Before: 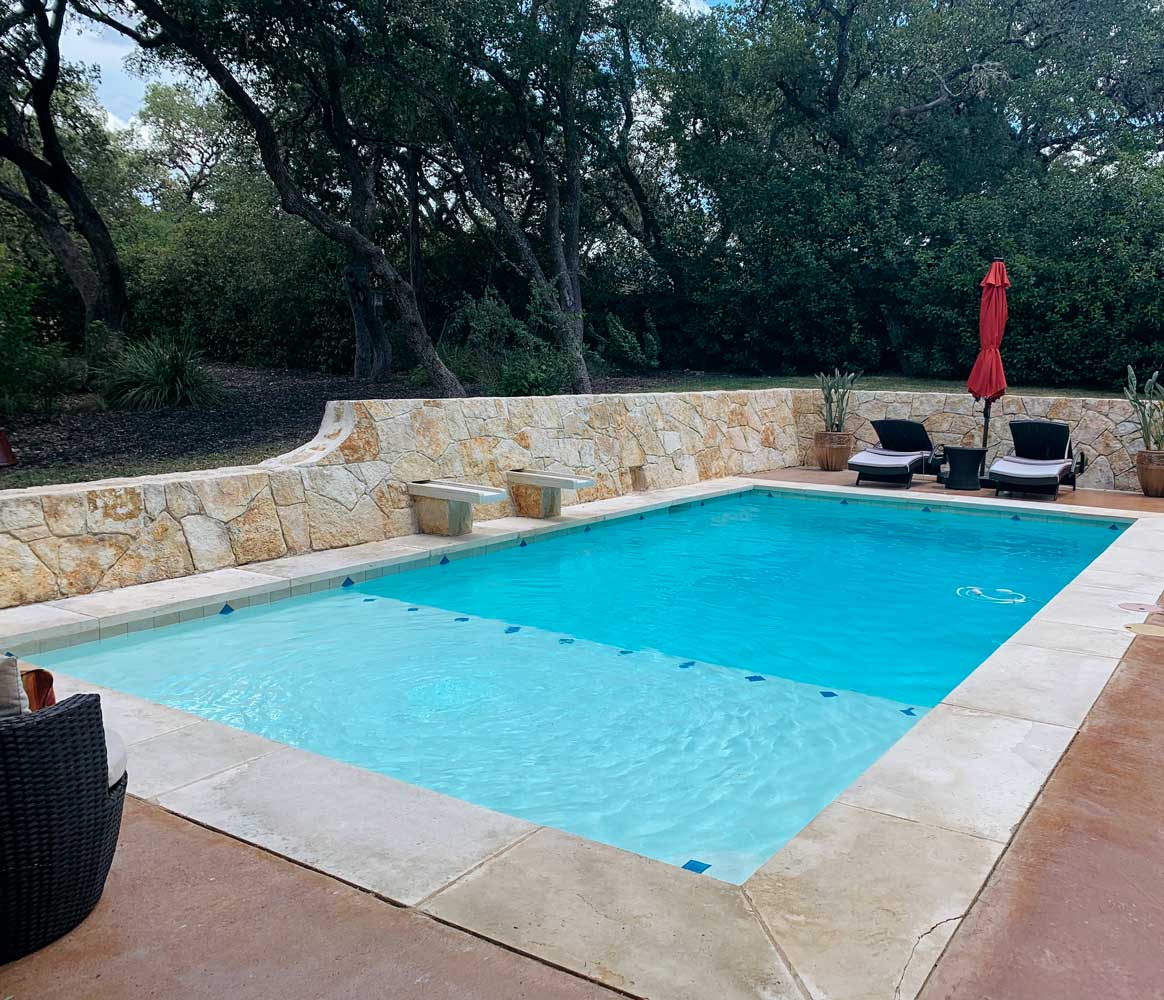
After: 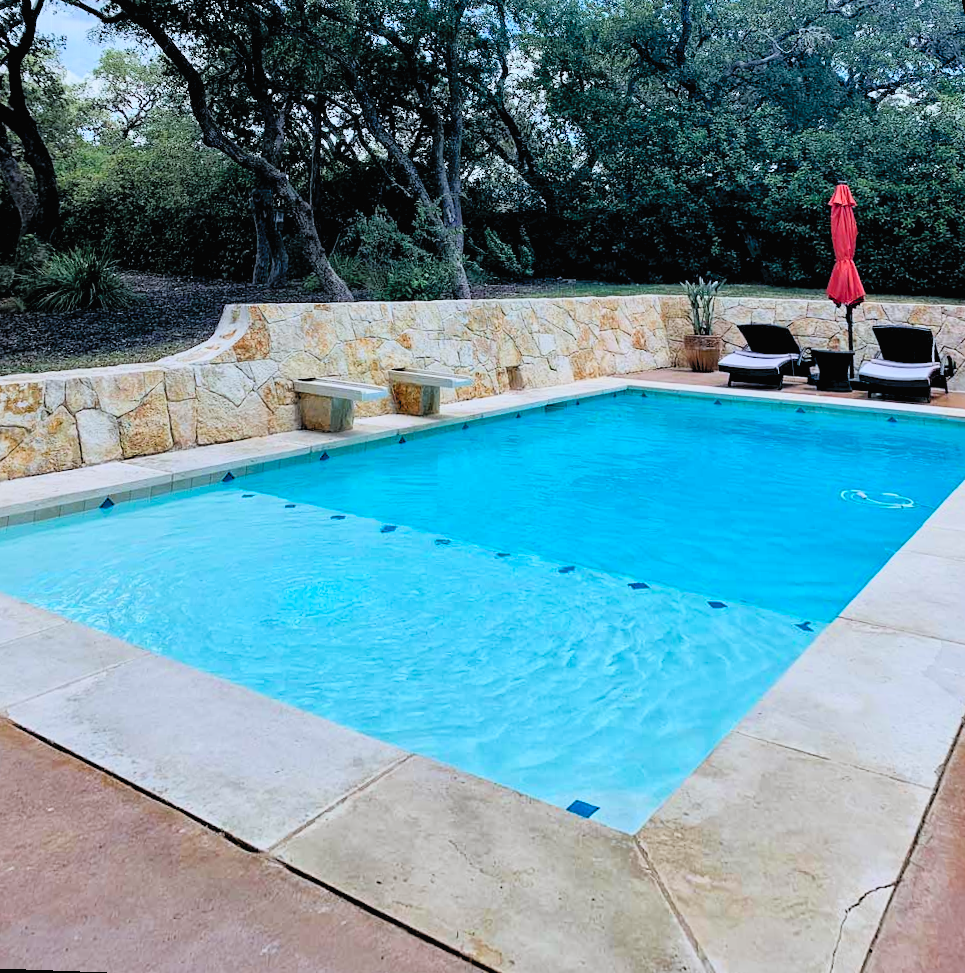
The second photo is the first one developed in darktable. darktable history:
white balance: red 0.967, blue 1.049
shadows and highlights: on, module defaults
filmic rgb: black relative exposure -7.65 EV, white relative exposure 4.56 EV, hardness 3.61
contrast brightness saturation: contrast 0.24, brightness 0.26, saturation 0.39
contrast equalizer: y [[0.601, 0.6, 0.598, 0.598, 0.6, 0.601], [0.5 ×6], [0.5 ×6], [0 ×6], [0 ×6]]
rotate and perspective: rotation 0.72°, lens shift (vertical) -0.352, lens shift (horizontal) -0.051, crop left 0.152, crop right 0.859, crop top 0.019, crop bottom 0.964
